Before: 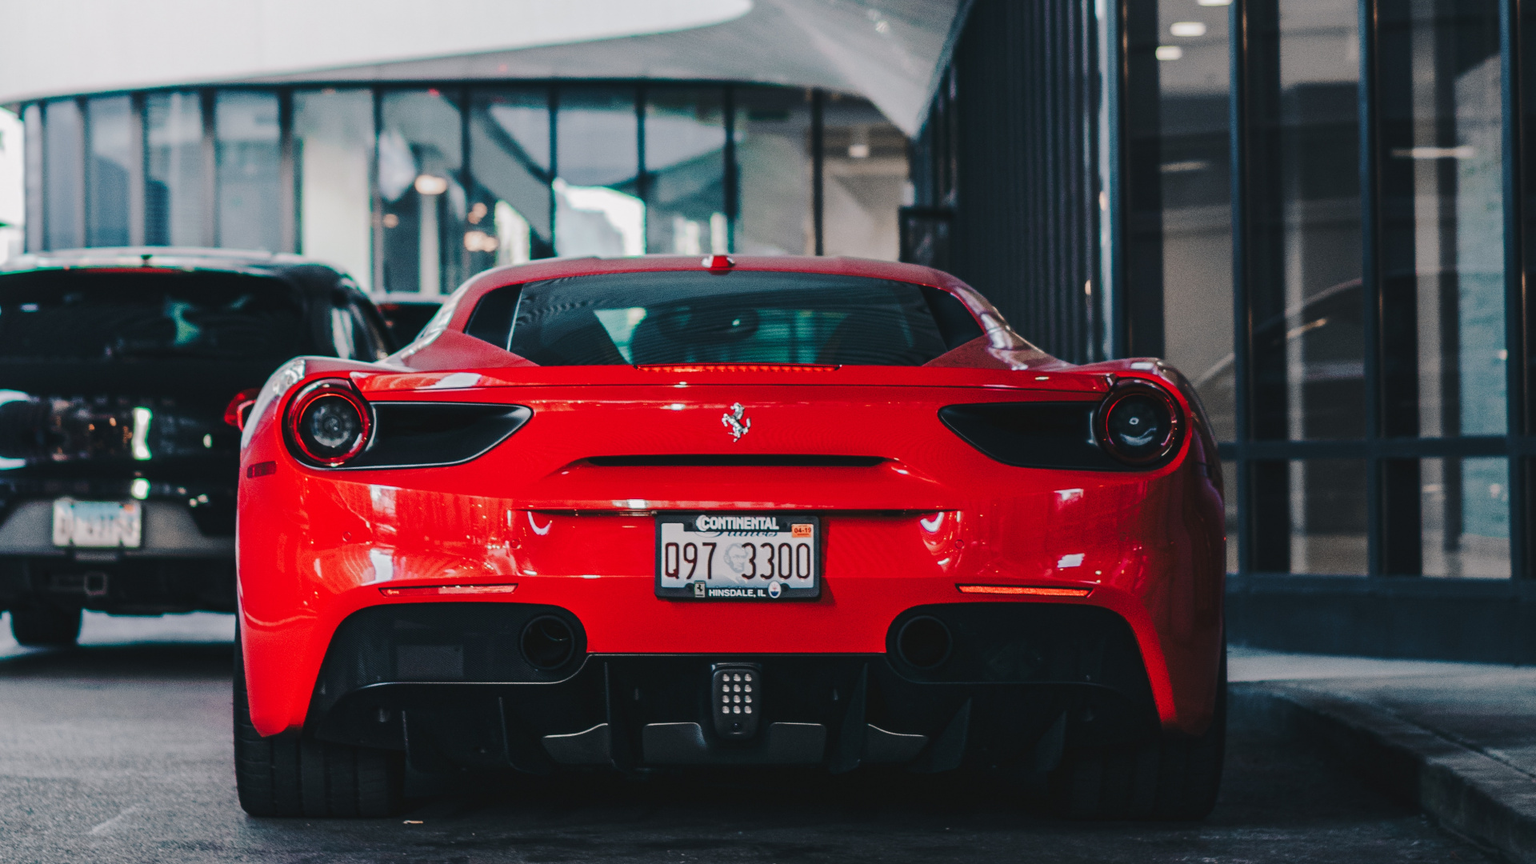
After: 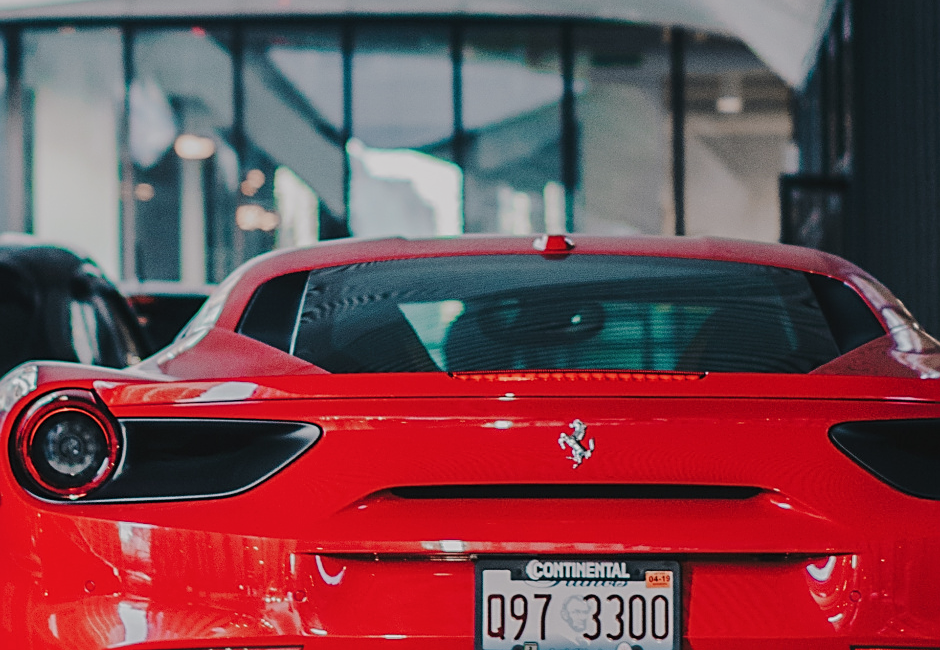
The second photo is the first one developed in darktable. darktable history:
crop: left 17.942%, top 7.864%, right 33.099%, bottom 31.91%
sharpen: on, module defaults
filmic rgb: black relative exposure -16 EV, white relative exposure 4.03 EV, target black luminance 0%, hardness 7.59, latitude 73.02%, contrast 0.903, highlights saturation mix 10.48%, shadows ↔ highlights balance -0.367%
local contrast: mode bilateral grid, contrast 99, coarseness 100, detail 90%, midtone range 0.2
